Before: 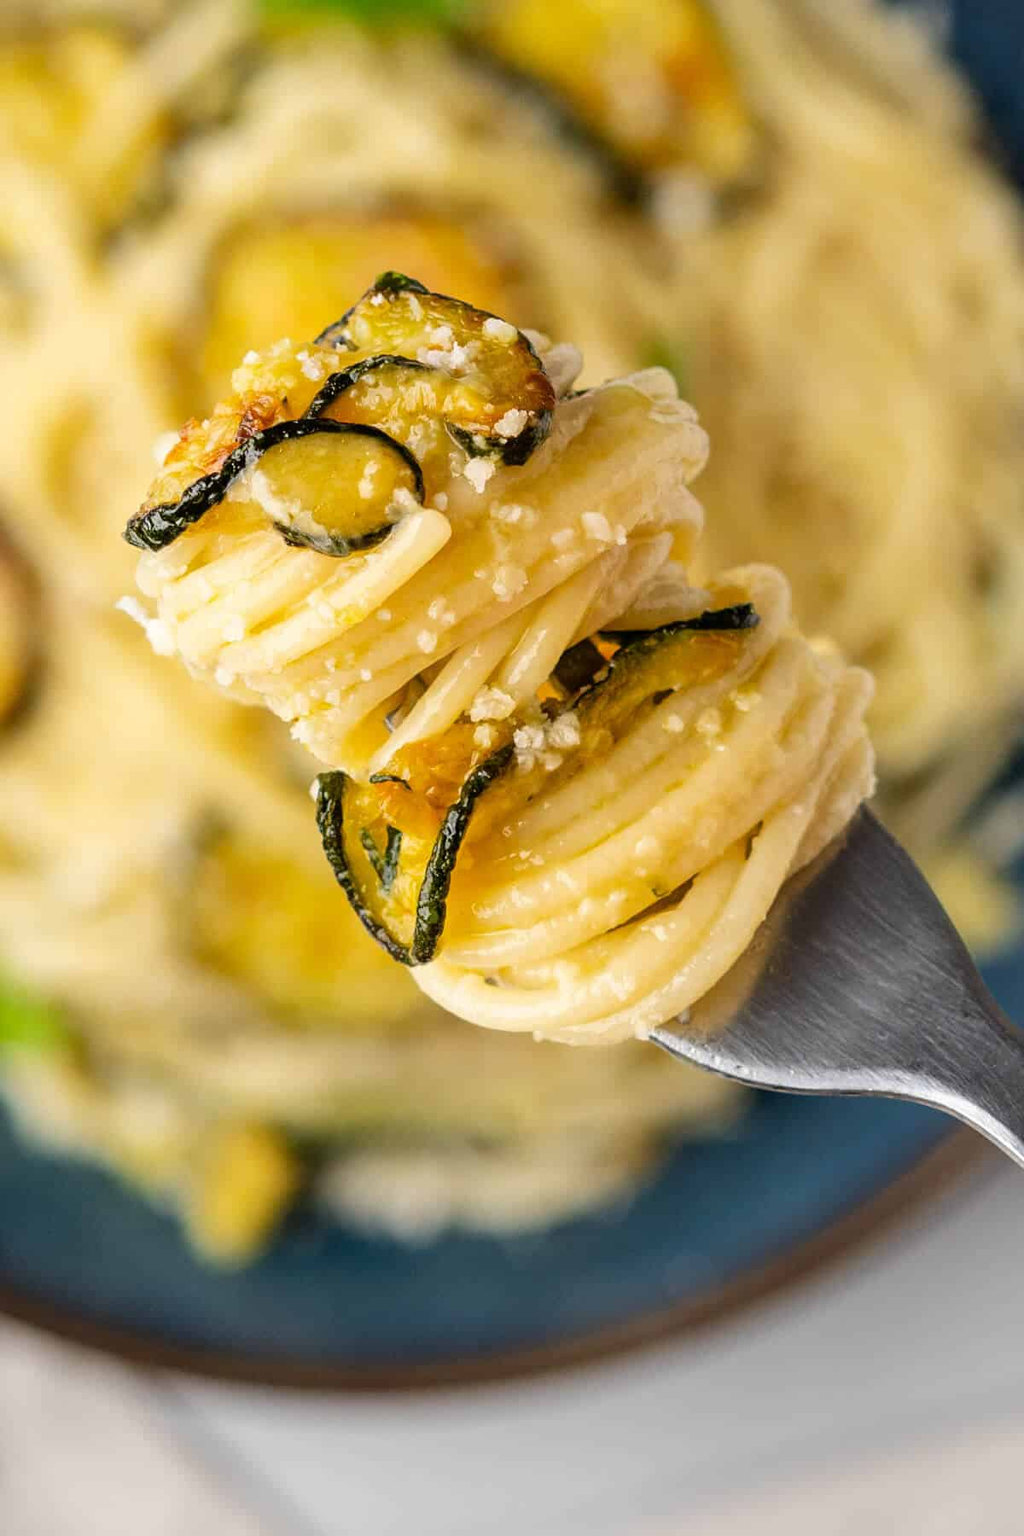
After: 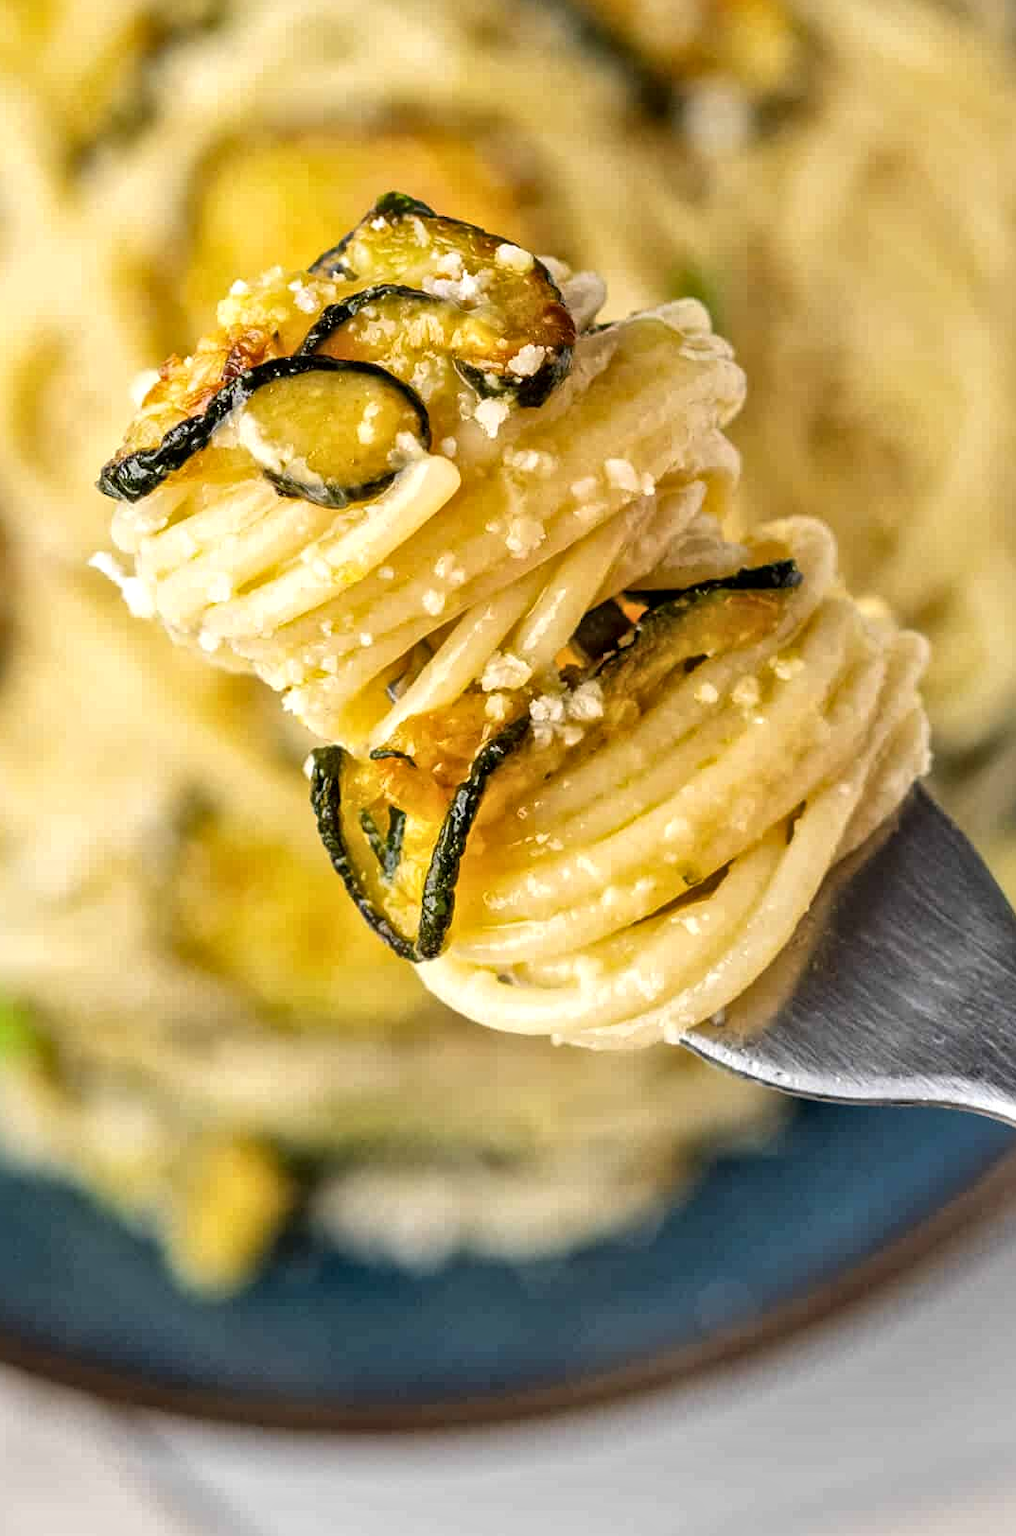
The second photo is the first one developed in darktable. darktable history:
crop: left 3.574%, top 6.421%, right 6.808%, bottom 3.334%
local contrast: mode bilateral grid, contrast 20, coarseness 18, detail 163%, midtone range 0.2
exposure: black level correction -0.001, exposure 0.08 EV, compensate highlight preservation false
